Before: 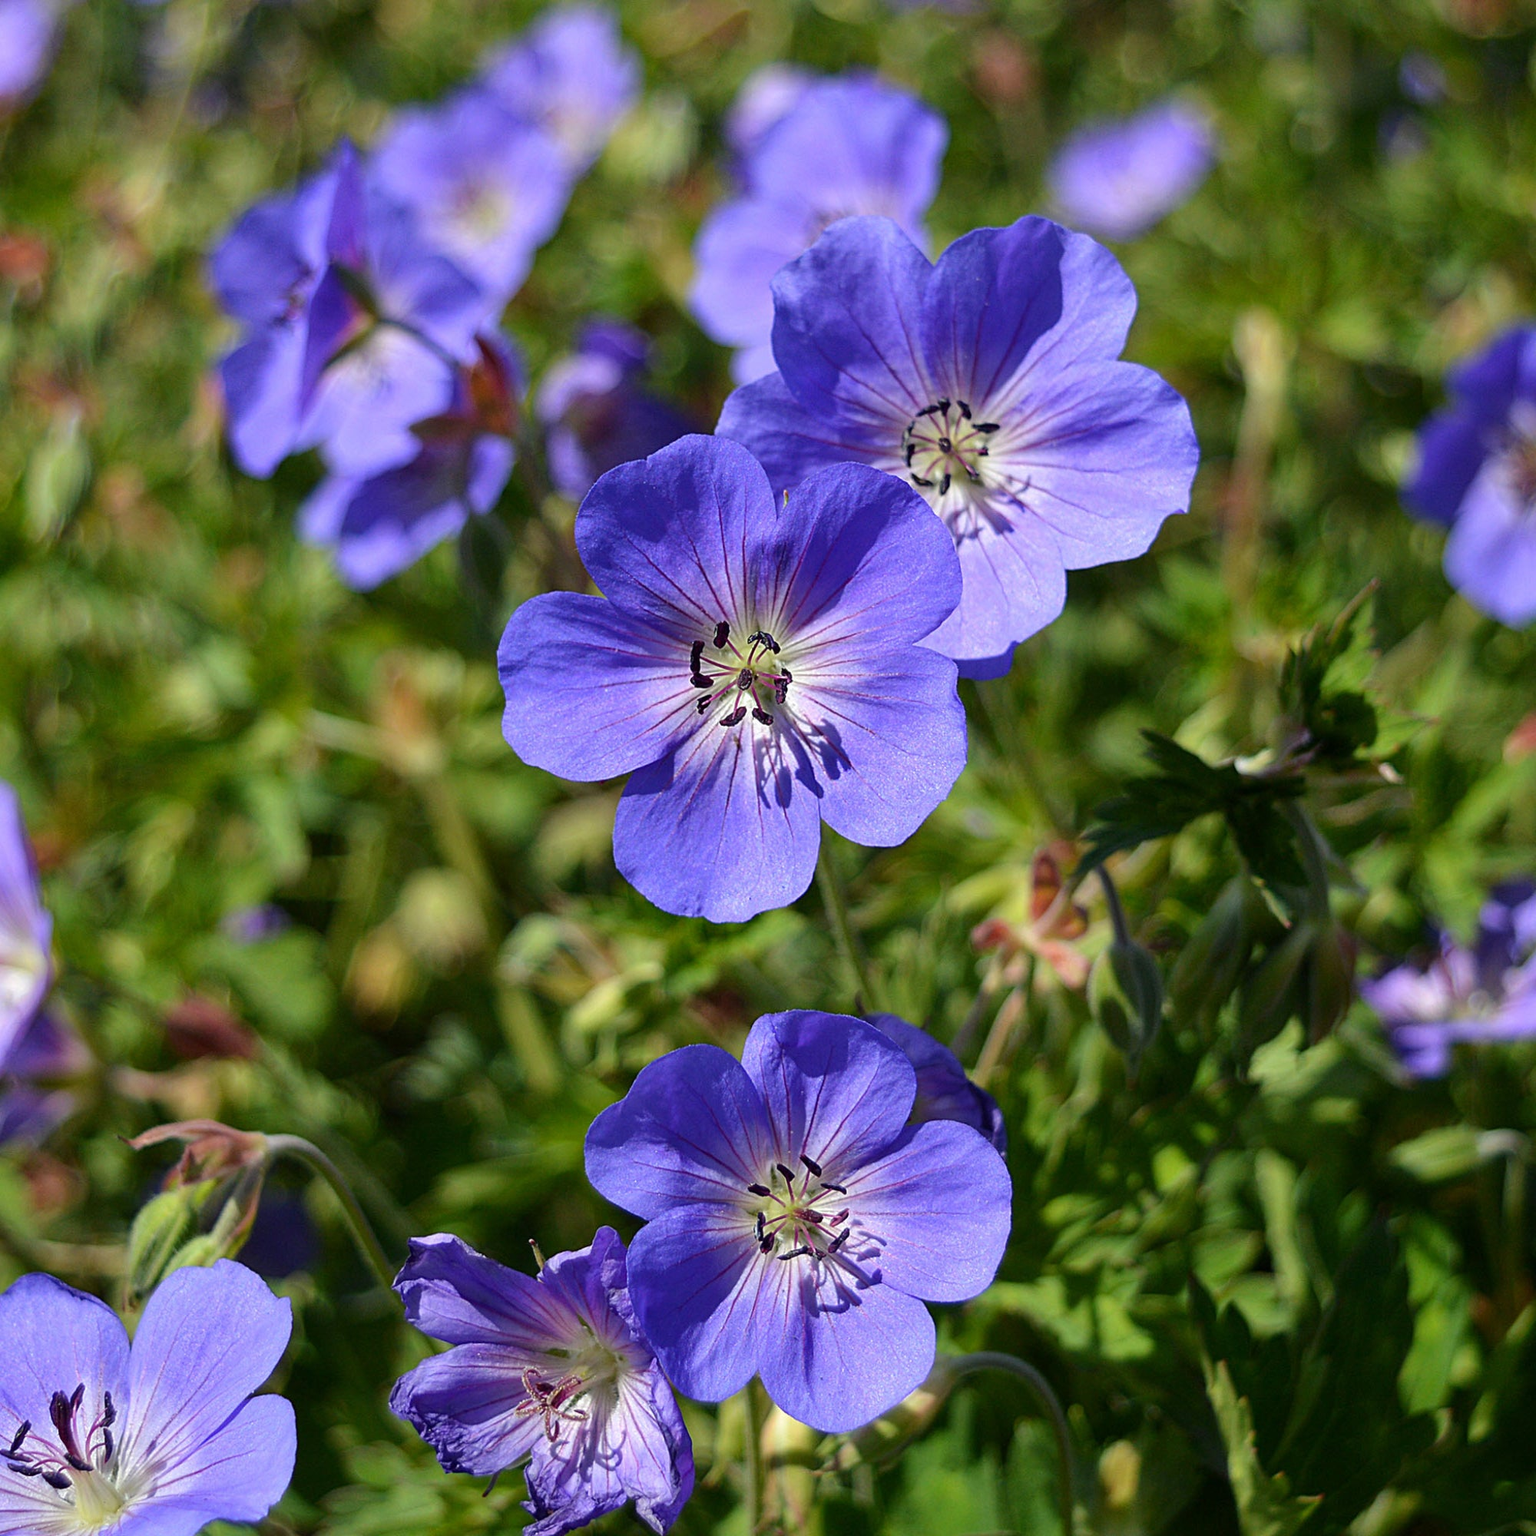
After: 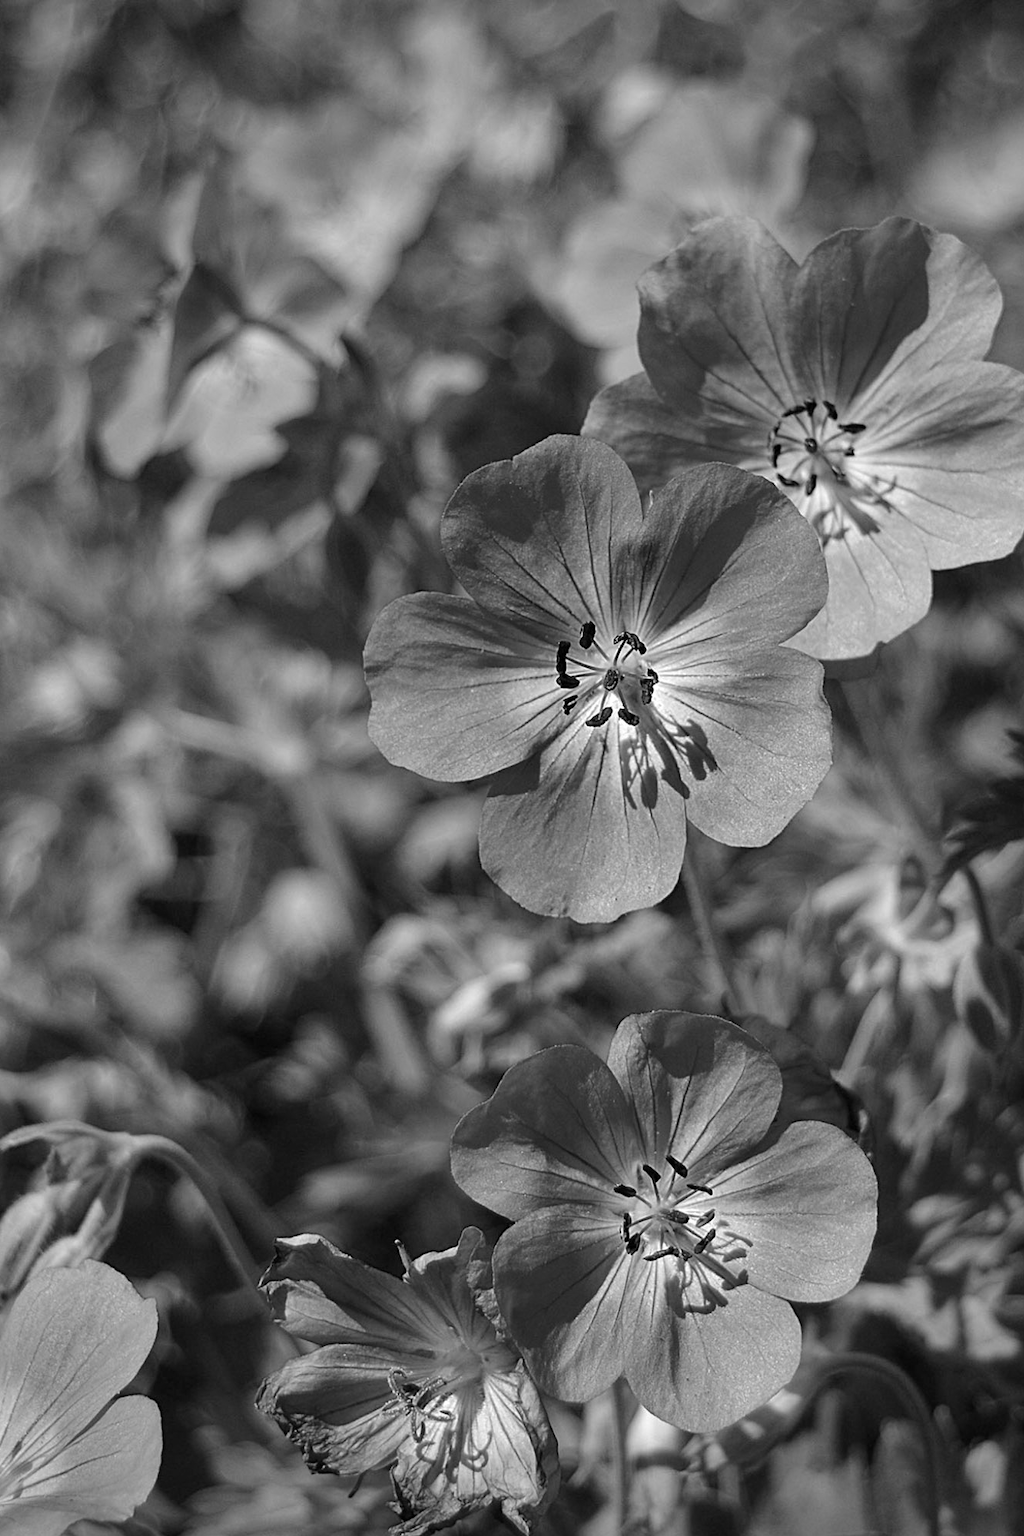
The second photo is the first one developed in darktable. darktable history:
crop and rotate: left 8.786%, right 24.548%
exposure: black level correction 0.001, exposure 0.14 EV, compensate highlight preservation false
monochrome: a 32, b 64, size 2.3
vignetting: fall-off radius 60.92%
